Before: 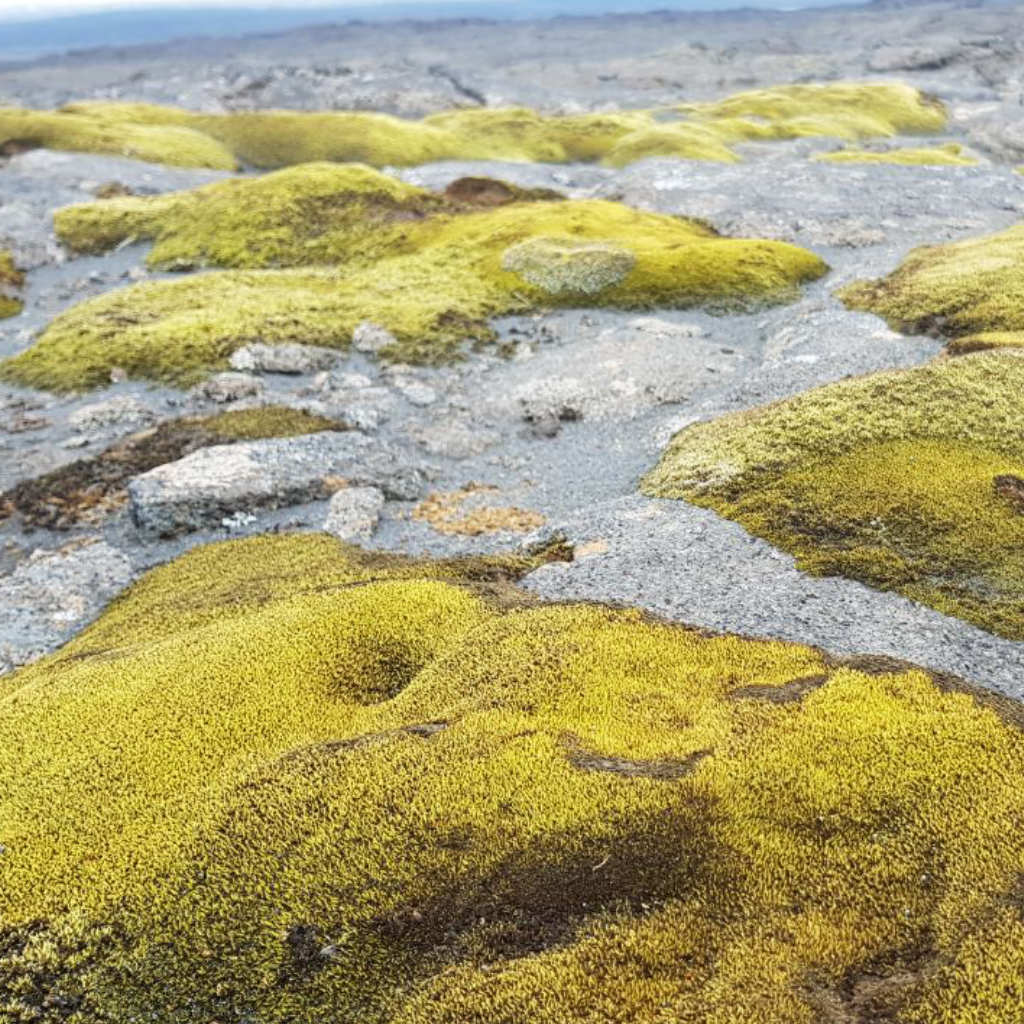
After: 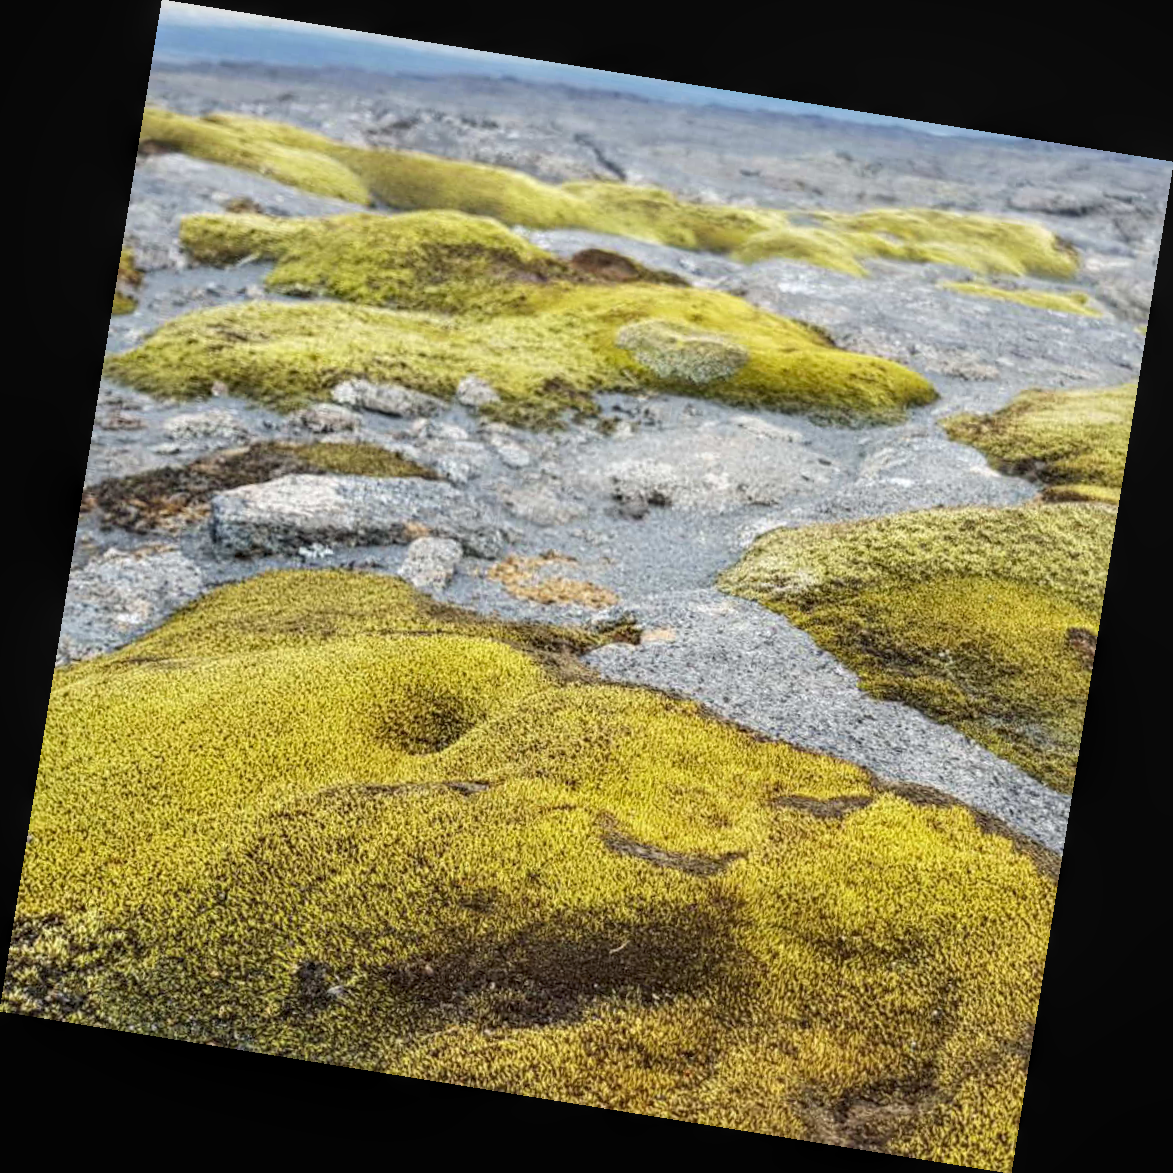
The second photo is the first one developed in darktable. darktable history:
rotate and perspective: rotation 9.12°, automatic cropping off
local contrast: on, module defaults
